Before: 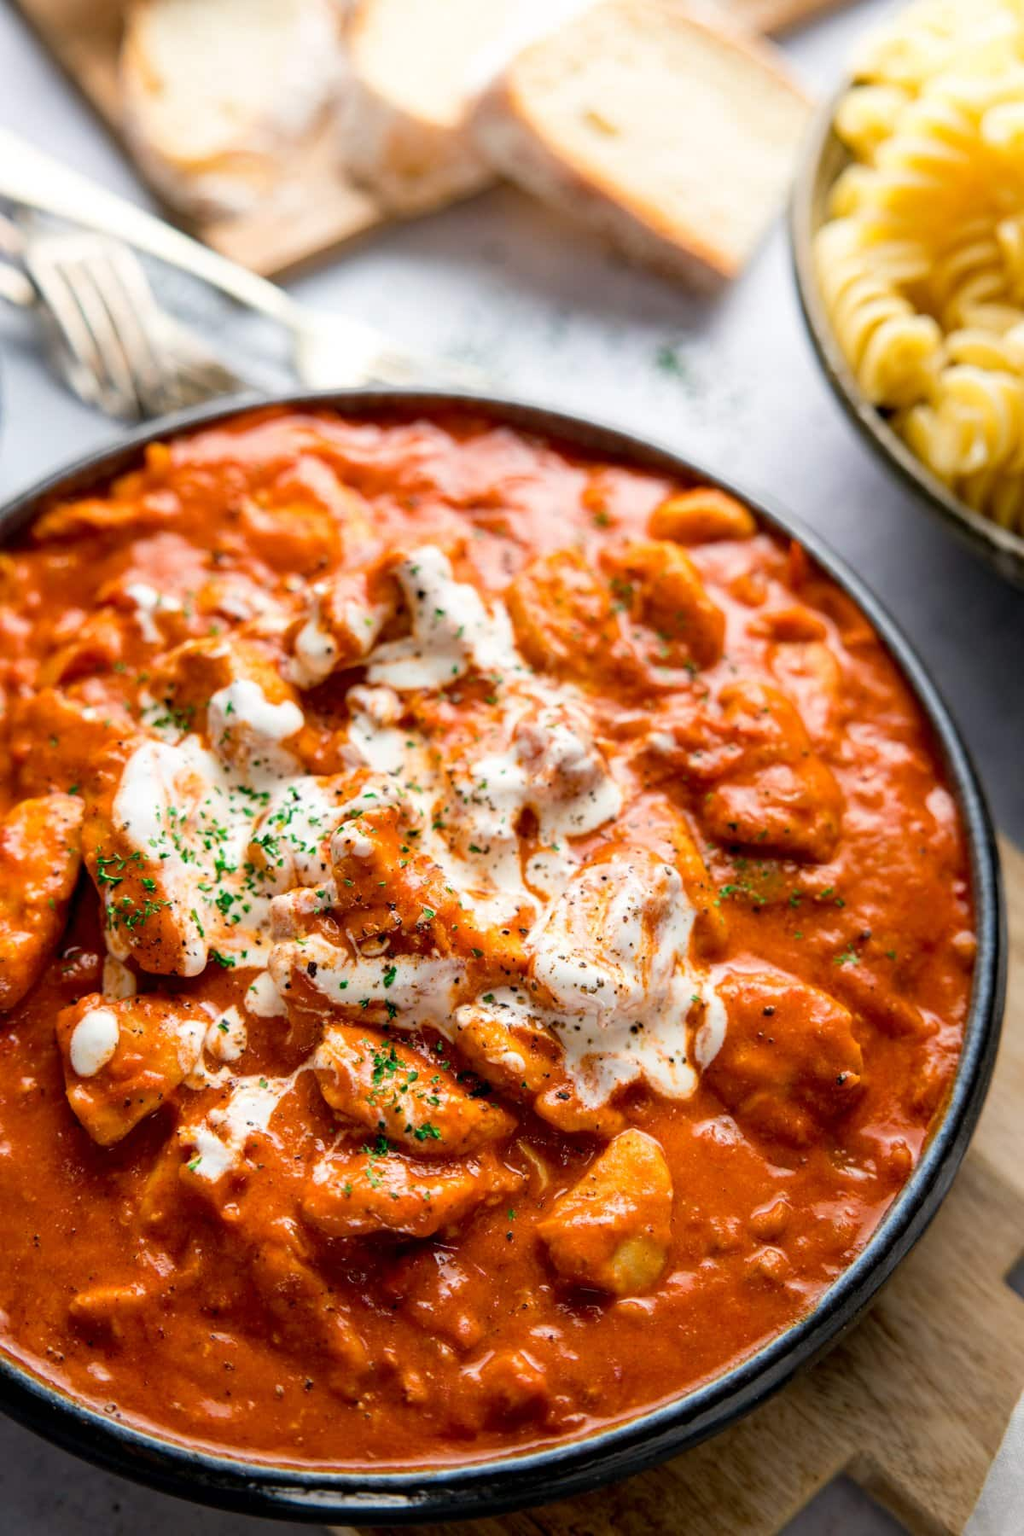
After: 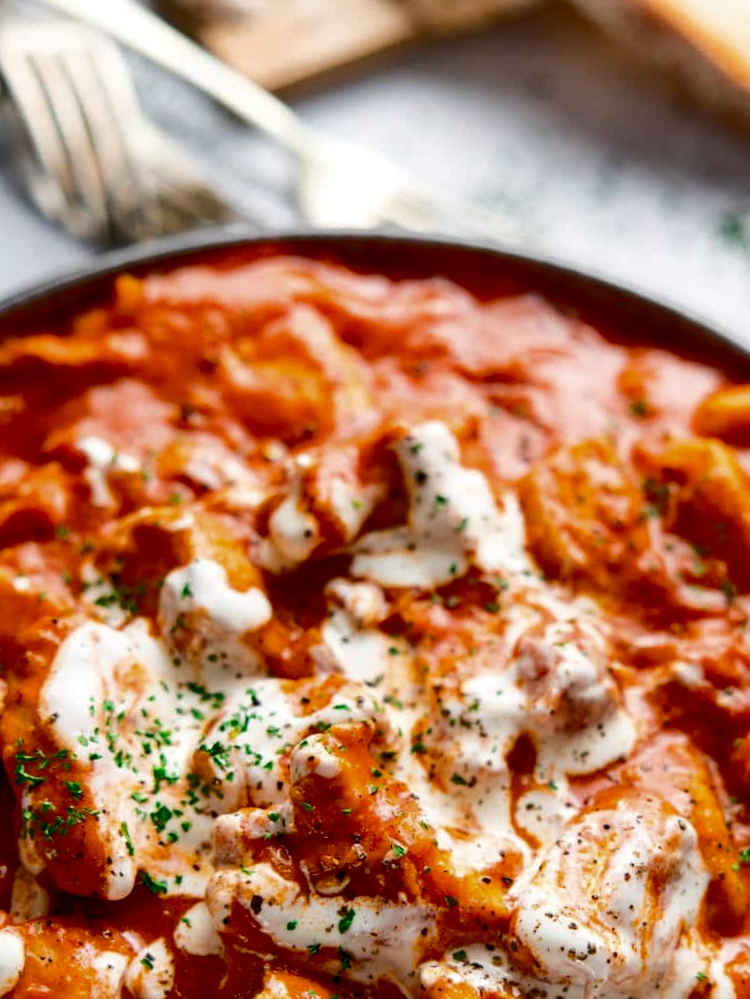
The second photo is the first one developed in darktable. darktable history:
crop and rotate: angle -4.88°, left 2.246%, top 7.03%, right 27.48%, bottom 30.562%
exposure: black level correction 0.005, exposure 0.003 EV, compensate exposure bias true, compensate highlight preservation false
tone equalizer: edges refinement/feathering 500, mask exposure compensation -1.57 EV, preserve details no
tone curve: curves: ch0 [(0, 0) (0.003, 0.002) (0.011, 0.007) (0.025, 0.015) (0.044, 0.026) (0.069, 0.041) (0.1, 0.059) (0.136, 0.08) (0.177, 0.105) (0.224, 0.132) (0.277, 0.163) (0.335, 0.198) (0.399, 0.253) (0.468, 0.341) (0.543, 0.435) (0.623, 0.532) (0.709, 0.635) (0.801, 0.745) (0.898, 0.873) (1, 1)], color space Lab, independent channels
